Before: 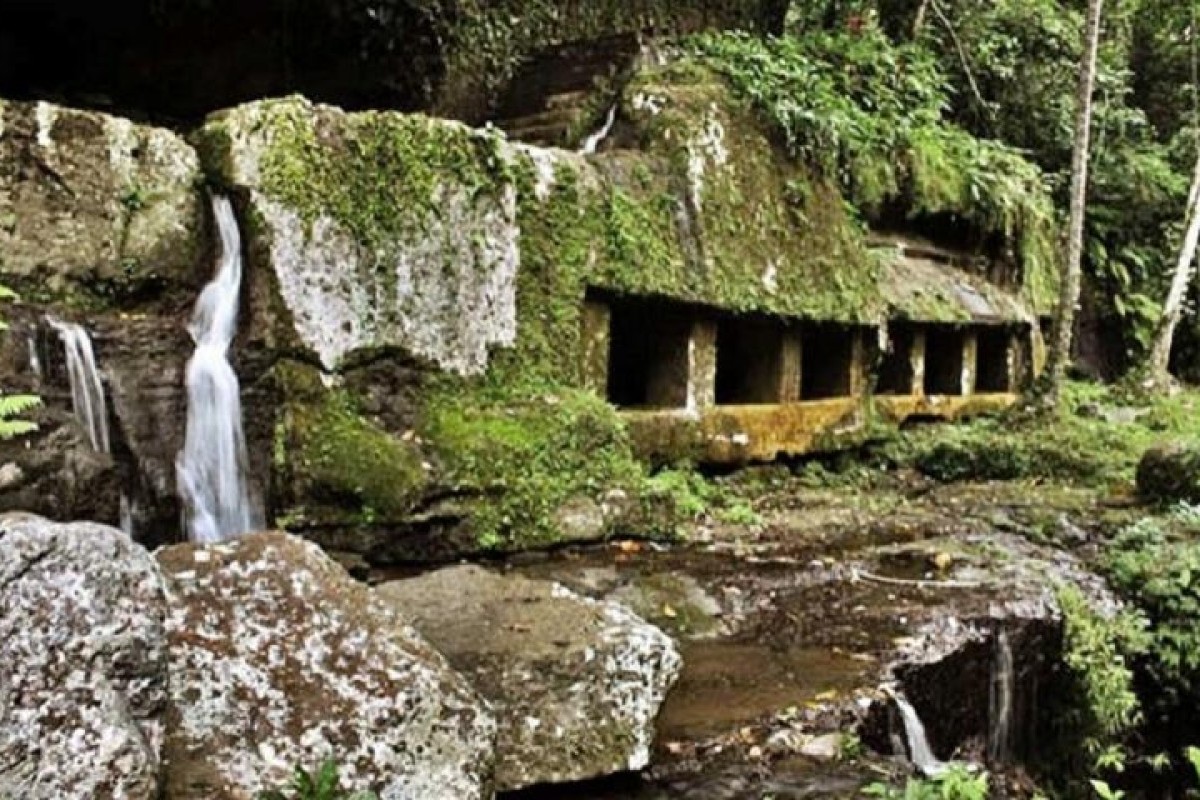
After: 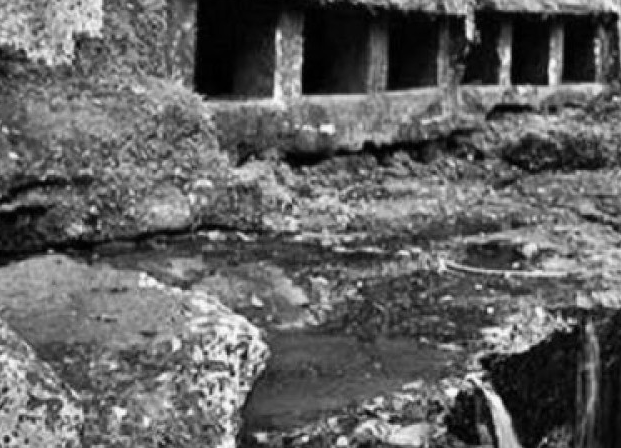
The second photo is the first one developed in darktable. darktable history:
crop: left 34.479%, top 38.822%, right 13.718%, bottom 5.172%
monochrome: a 32, b 64, size 2.3
